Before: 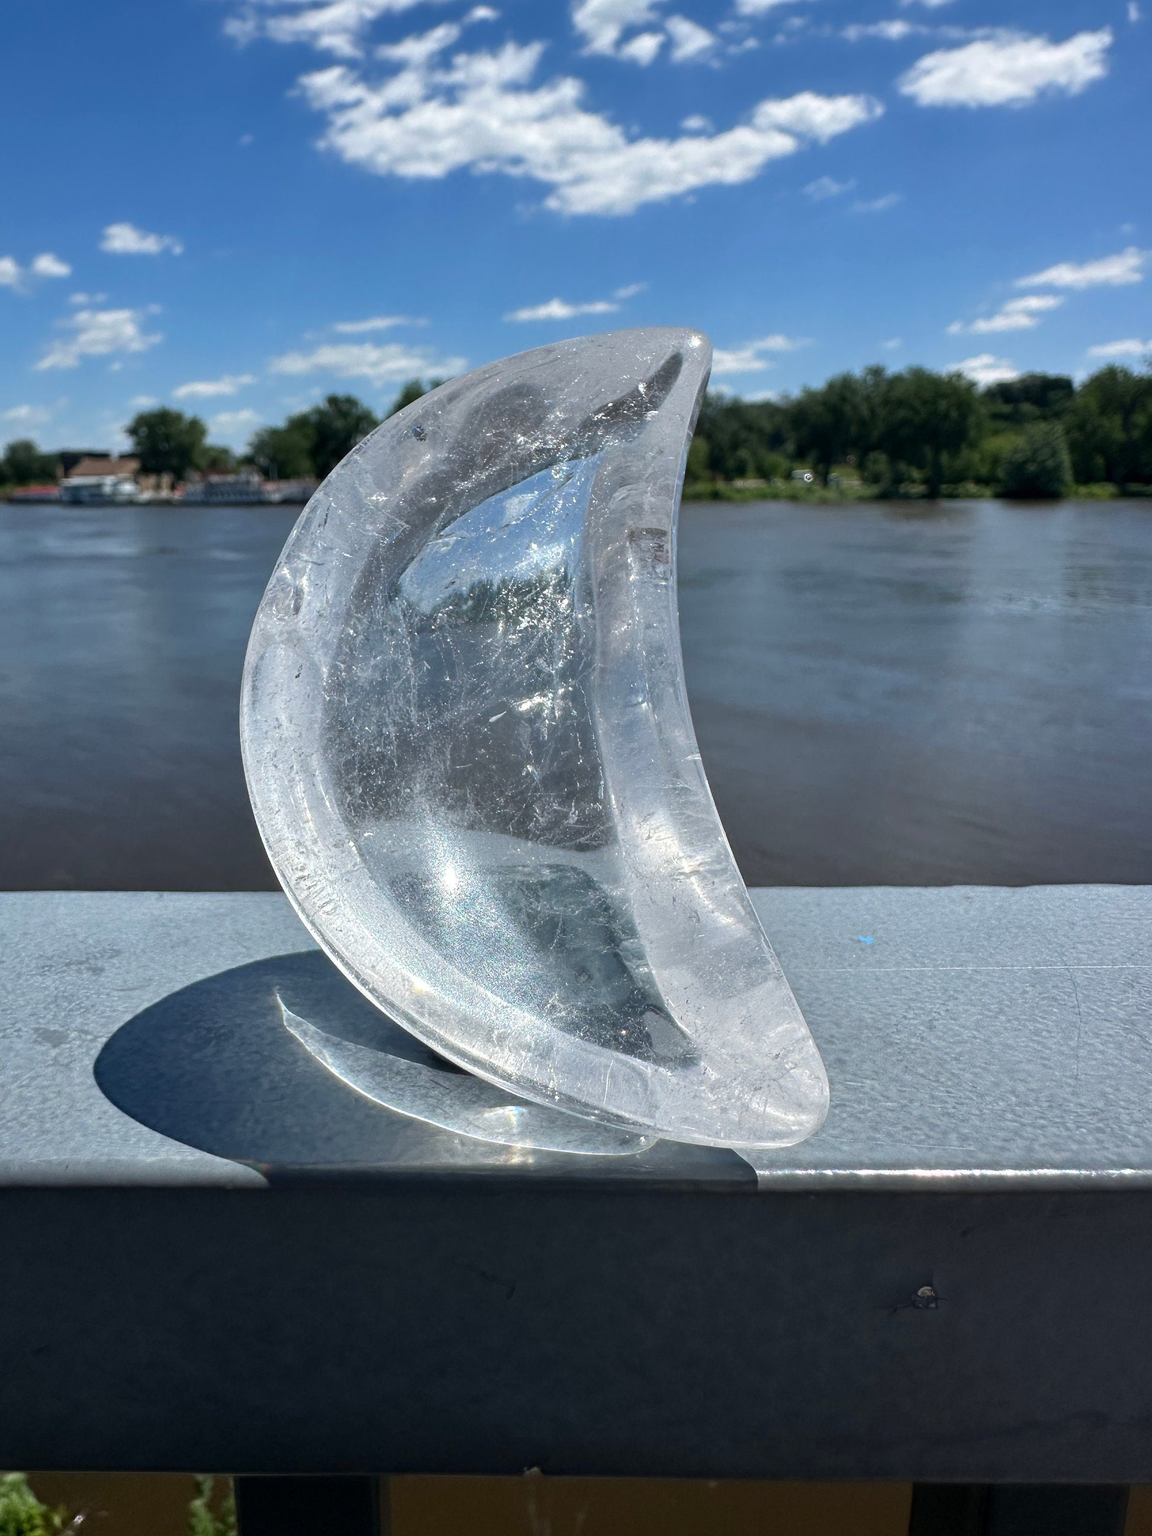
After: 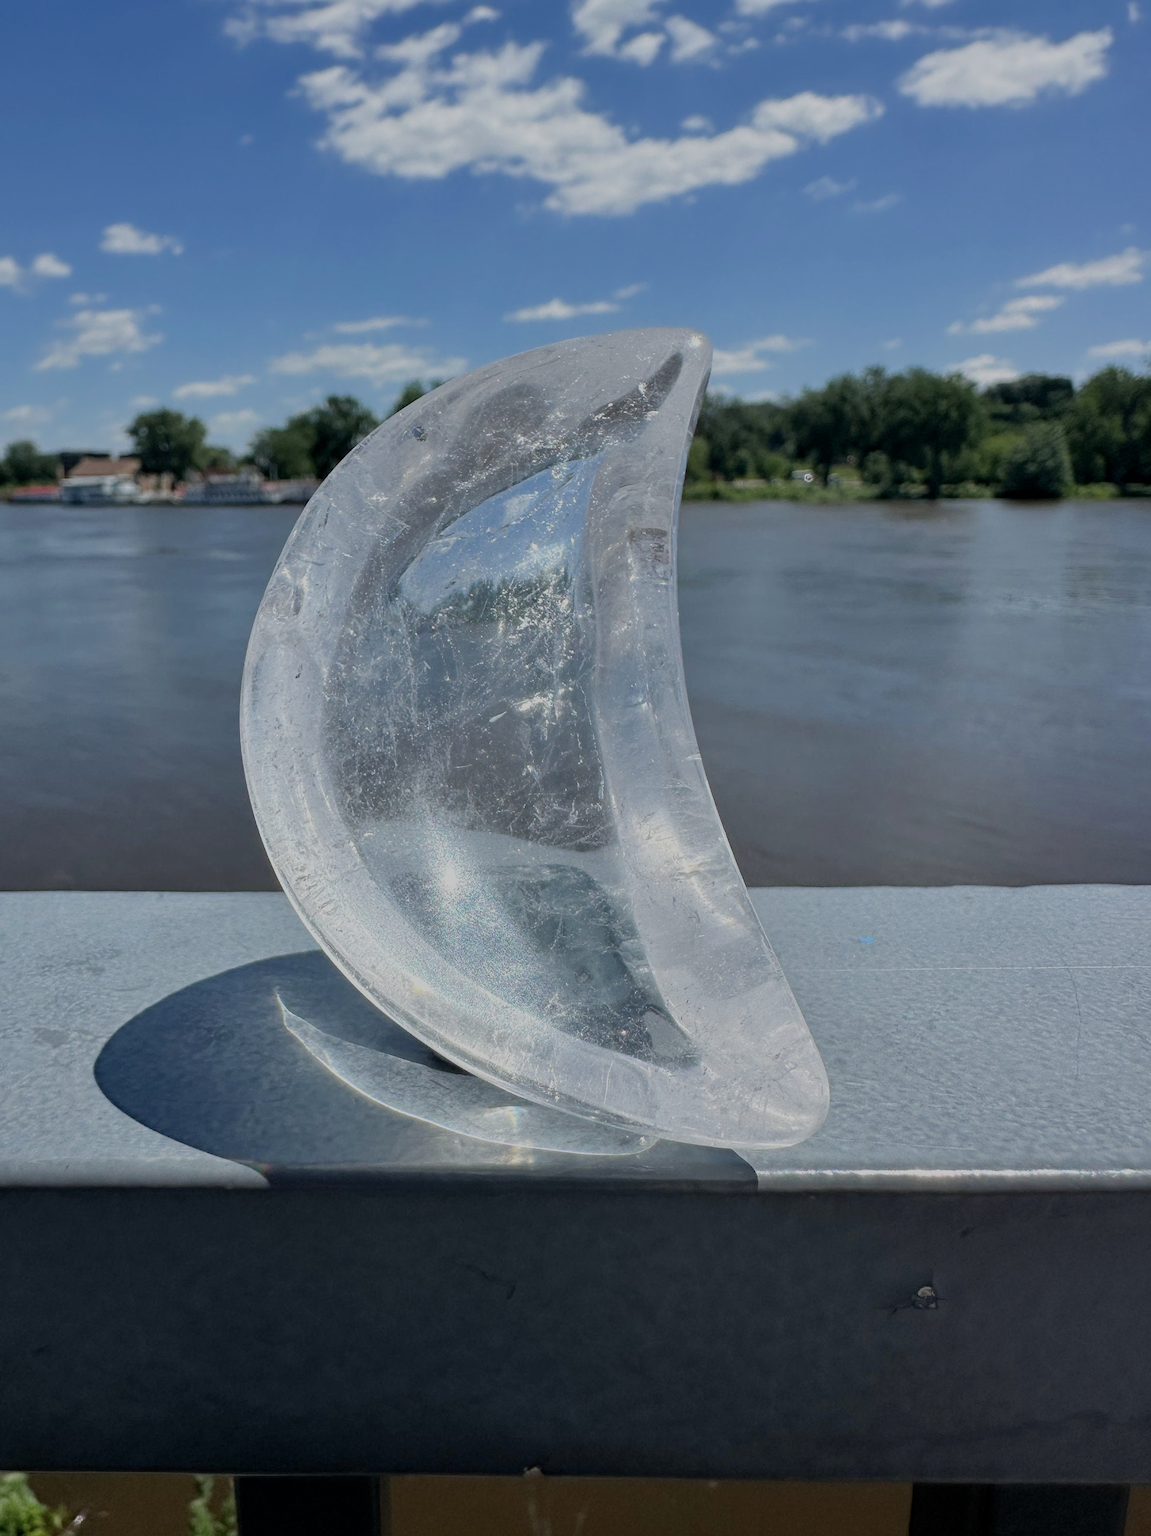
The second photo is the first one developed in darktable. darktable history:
filmic rgb: middle gray luminance 4.14%, black relative exposure -13.08 EV, white relative exposure 5.02 EV, target black luminance 0%, hardness 5.18, latitude 59.56%, contrast 0.764, highlights saturation mix 5.44%, shadows ↔ highlights balance 26.3%
